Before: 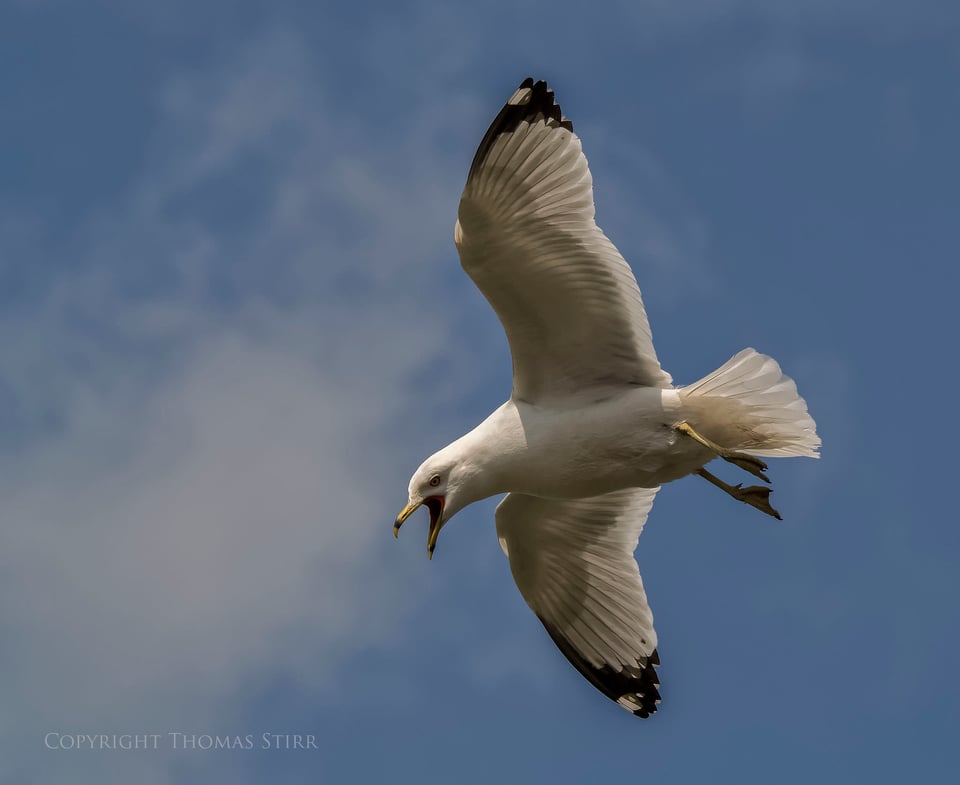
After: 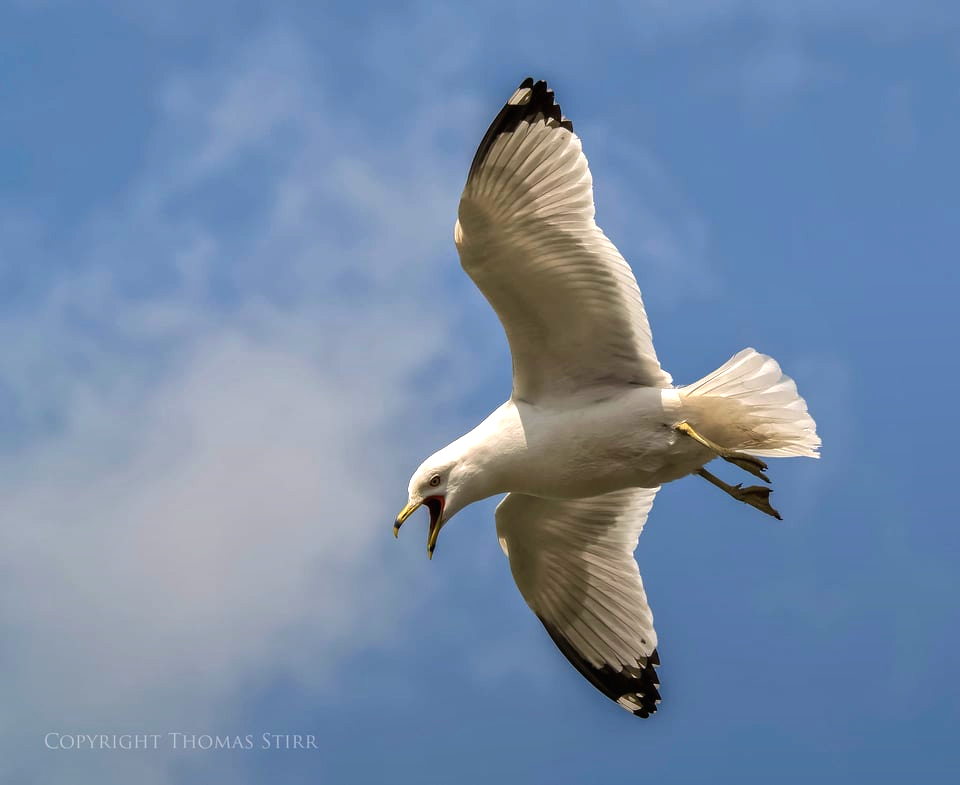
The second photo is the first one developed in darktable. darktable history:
exposure: exposure 0.921 EV, compensate highlight preservation false
graduated density: rotation -180°, offset 27.42
local contrast: mode bilateral grid, contrast 100, coarseness 100, detail 91%, midtone range 0.2
color balance: contrast 10%
